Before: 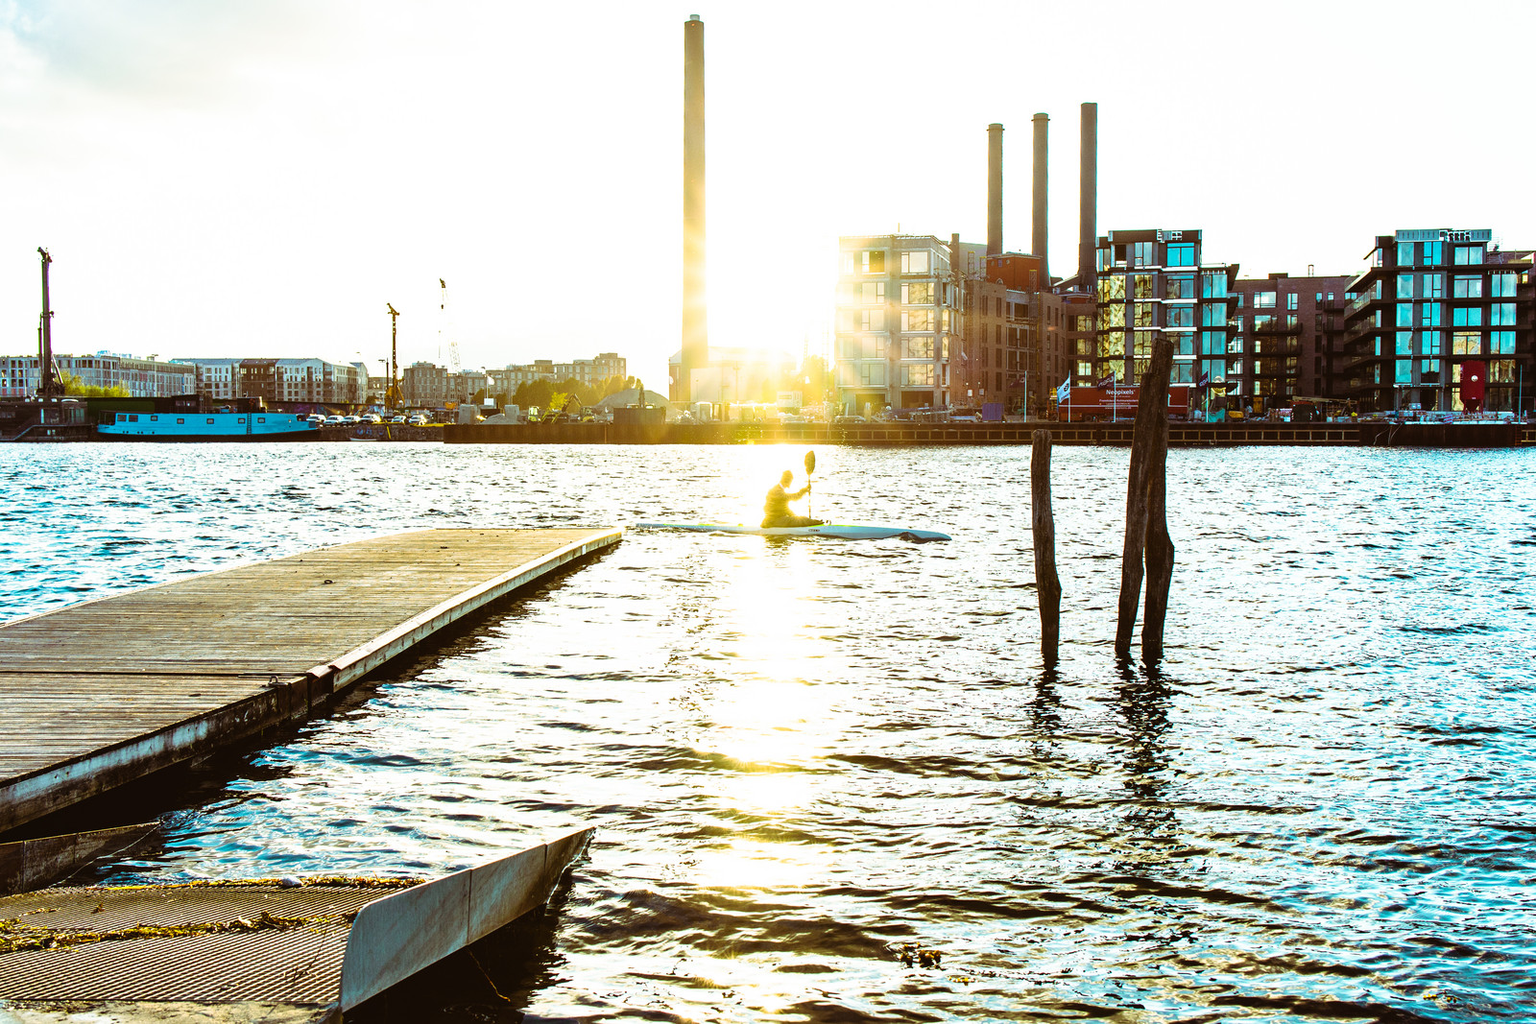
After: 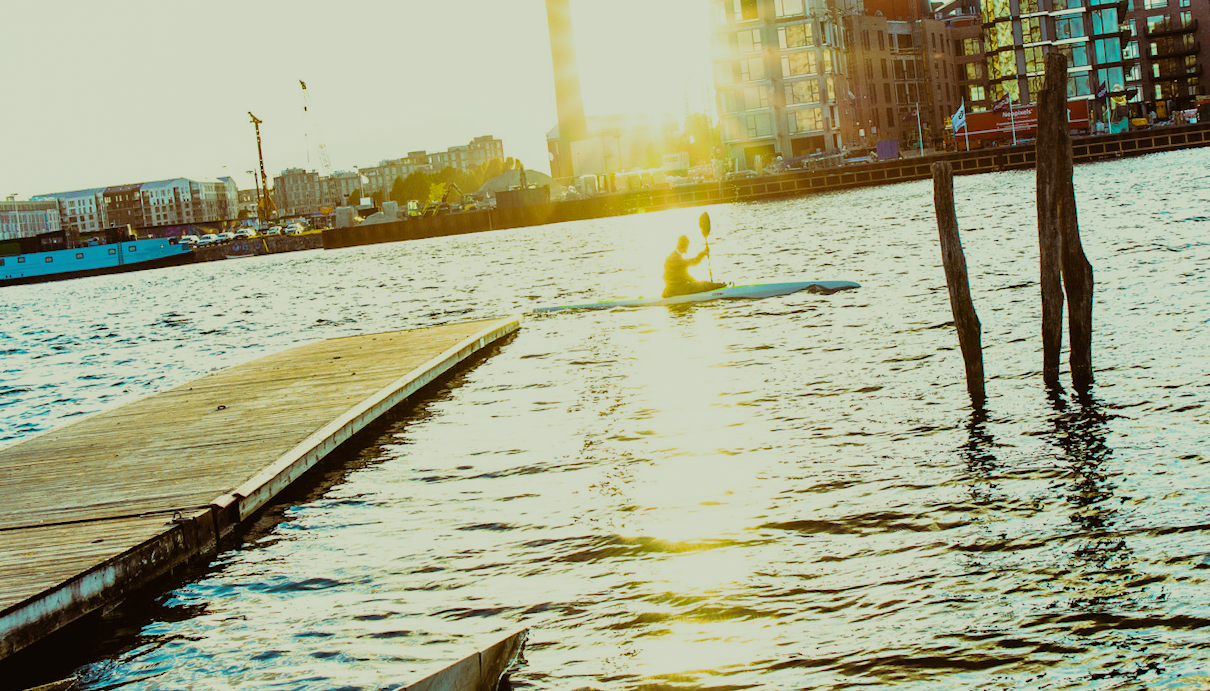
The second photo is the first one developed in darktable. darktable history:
rotate and perspective: rotation -6.83°, automatic cropping off
filmic rgb: middle gray luminance 18.42%, black relative exposure -10.5 EV, white relative exposure 3.4 EV, threshold 6 EV, target black luminance 0%, hardness 6.03, latitude 99%, contrast 0.847, shadows ↔ highlights balance 0.505%, add noise in highlights 0, preserve chrominance max RGB, color science v3 (2019), use custom middle-gray values true, iterations of high-quality reconstruction 0, contrast in highlights soft, enable highlight reconstruction true
crop: left 11.123%, top 27.61%, right 18.3%, bottom 17.034%
color correction: highlights a* -5.94, highlights b* 11.19
